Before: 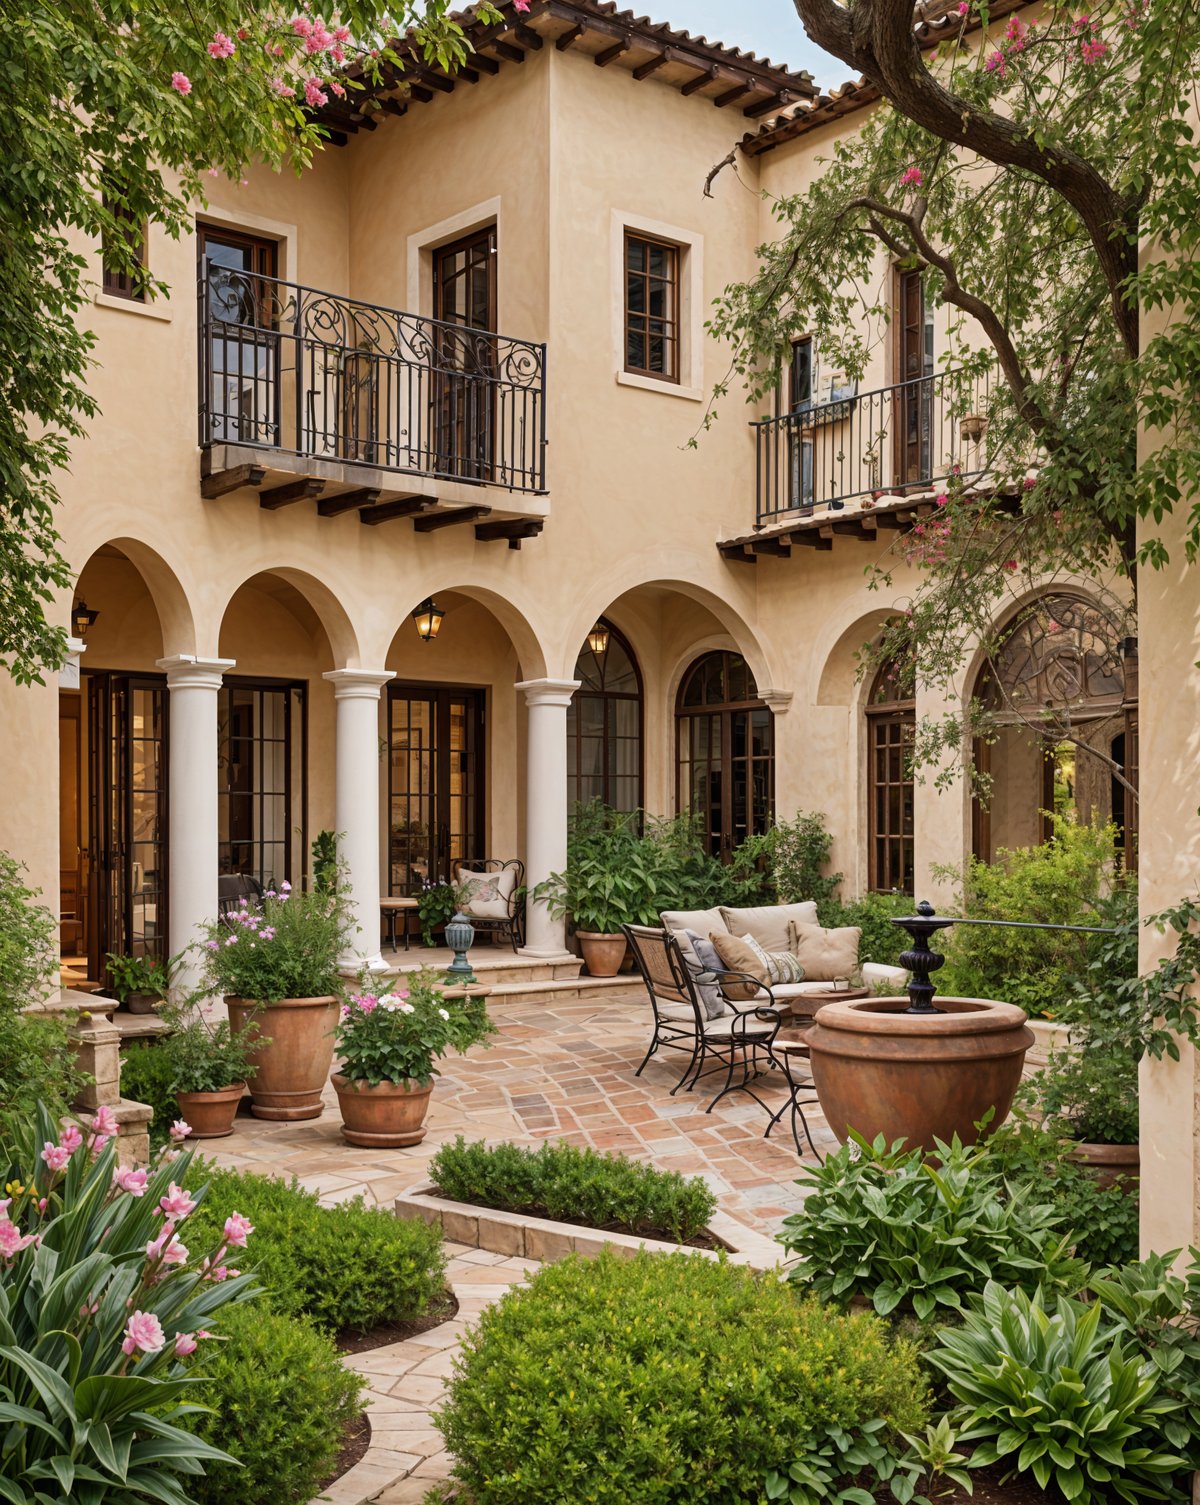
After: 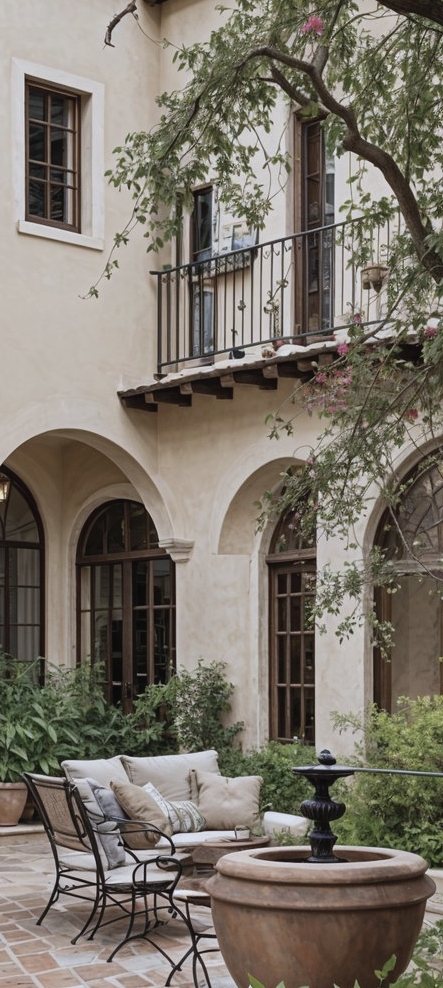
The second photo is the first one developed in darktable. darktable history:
white balance: red 0.931, blue 1.11
contrast brightness saturation: contrast -0.05, saturation -0.41
crop and rotate: left 49.936%, top 10.094%, right 13.136%, bottom 24.256%
tone equalizer: on, module defaults
